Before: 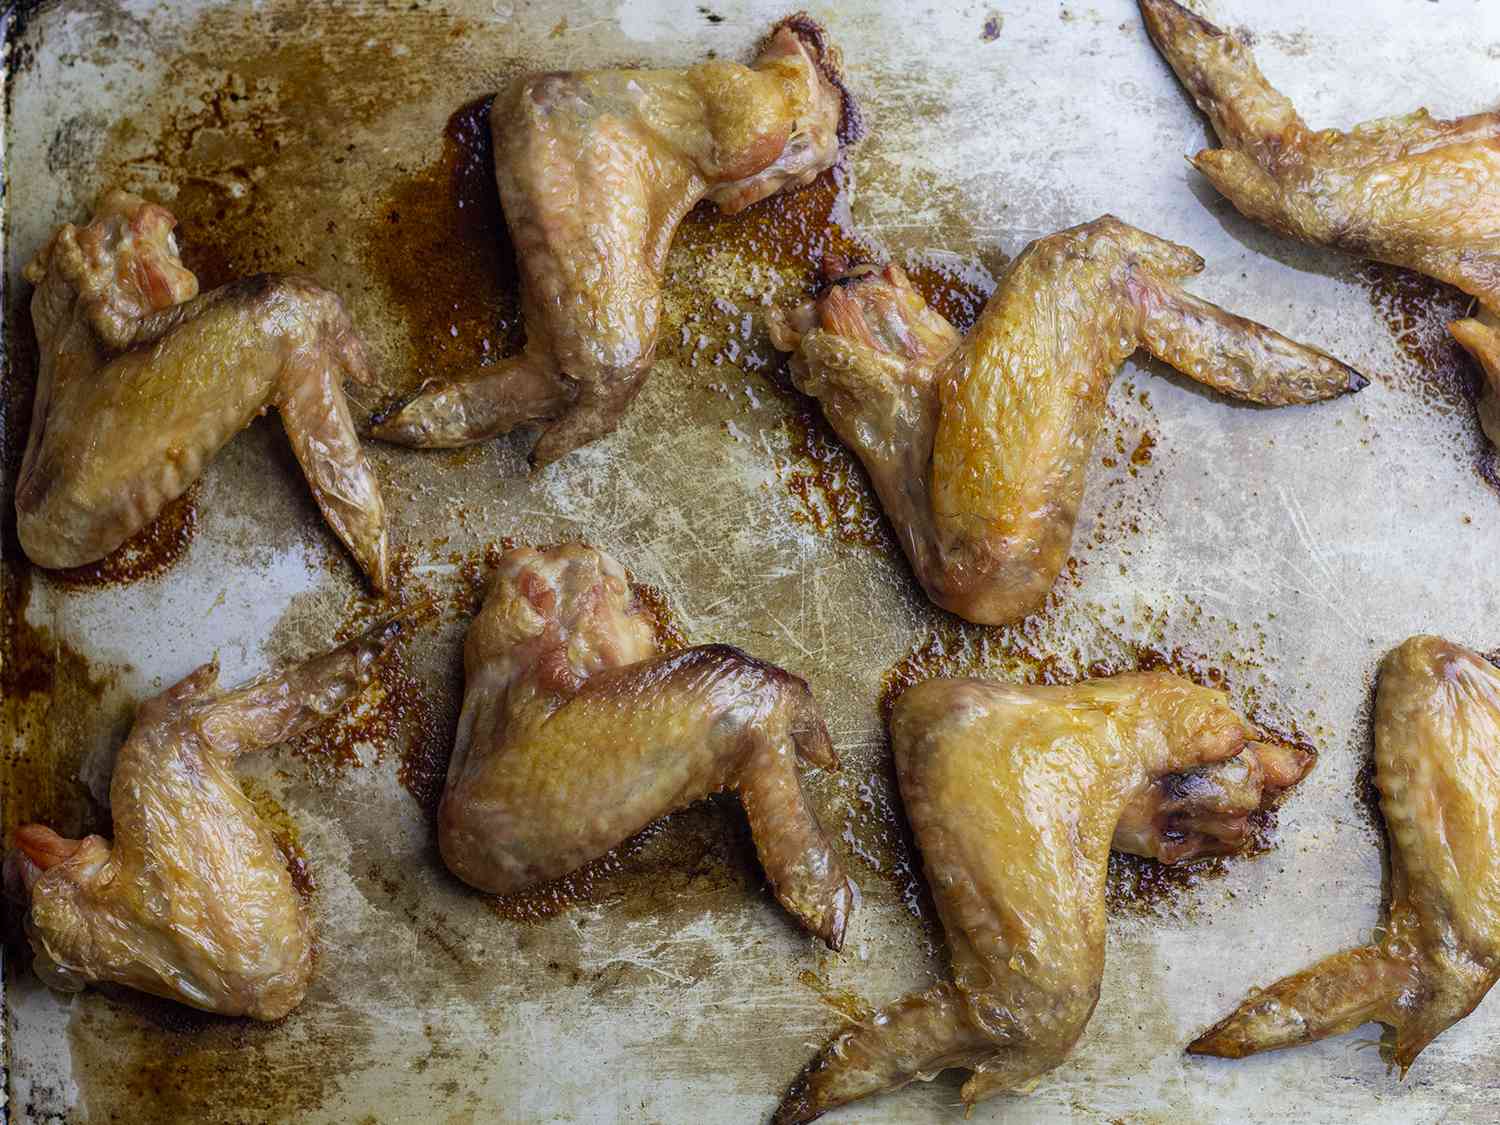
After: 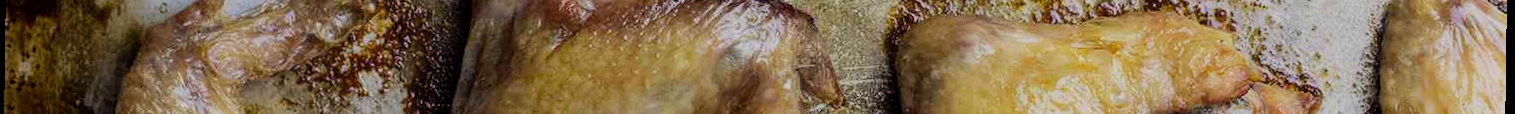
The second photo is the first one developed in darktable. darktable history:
crop and rotate: top 59.084%, bottom 30.916%
rotate and perspective: rotation 0.8°, automatic cropping off
filmic rgb: black relative exposure -7.65 EV, white relative exposure 4.56 EV, hardness 3.61, contrast 1.05
